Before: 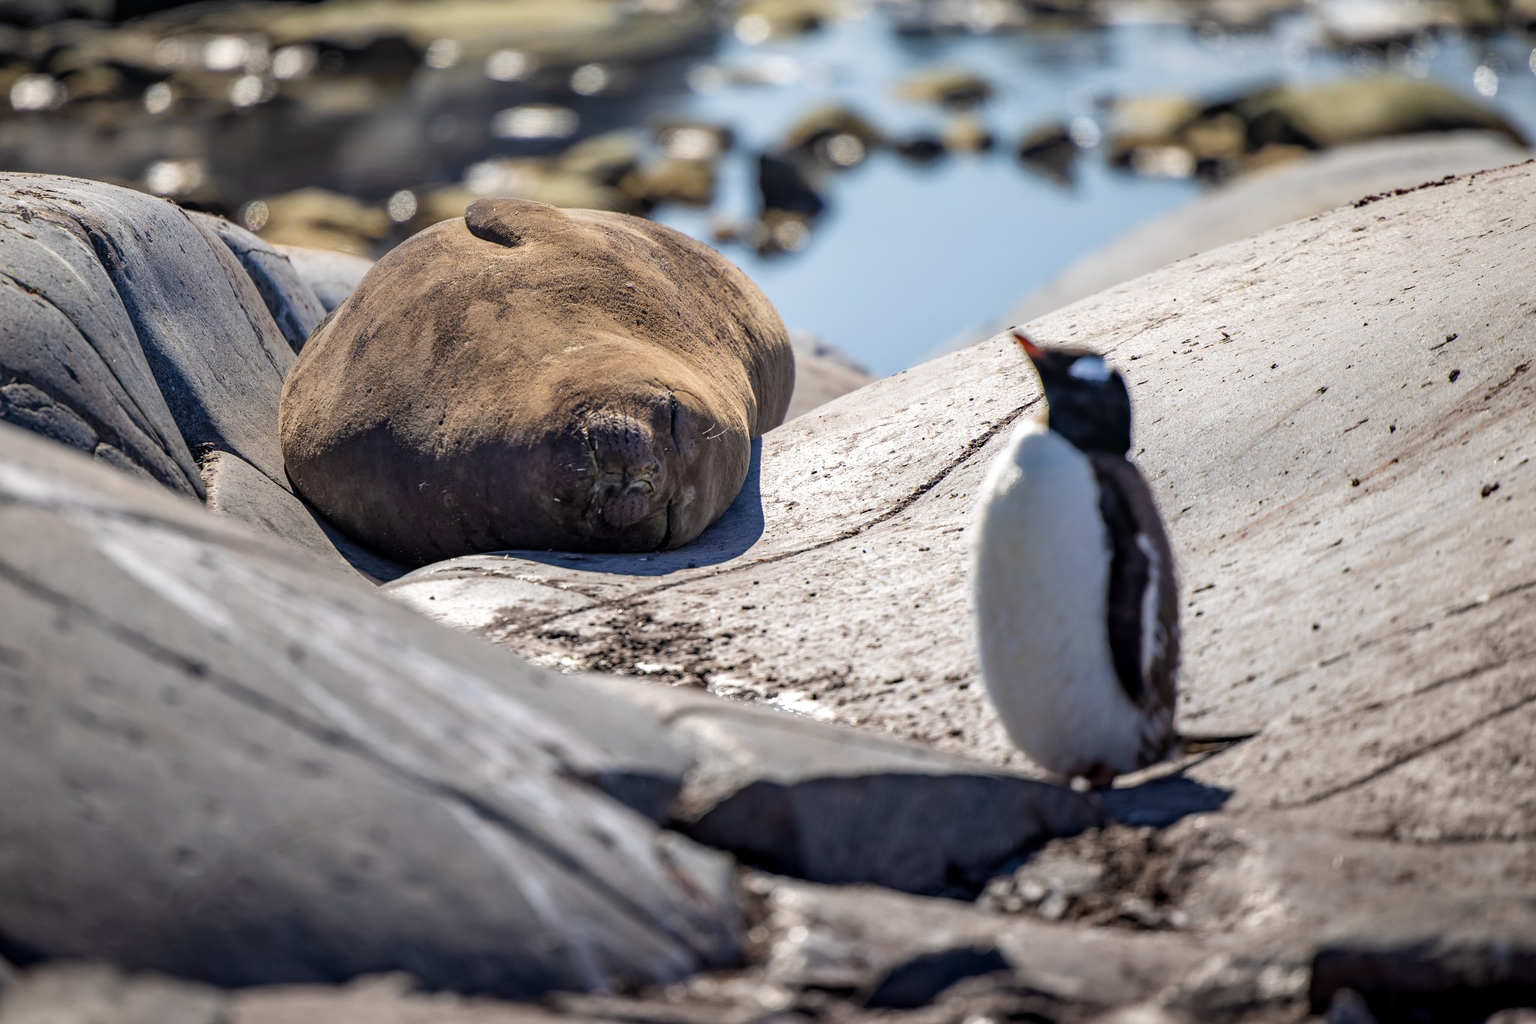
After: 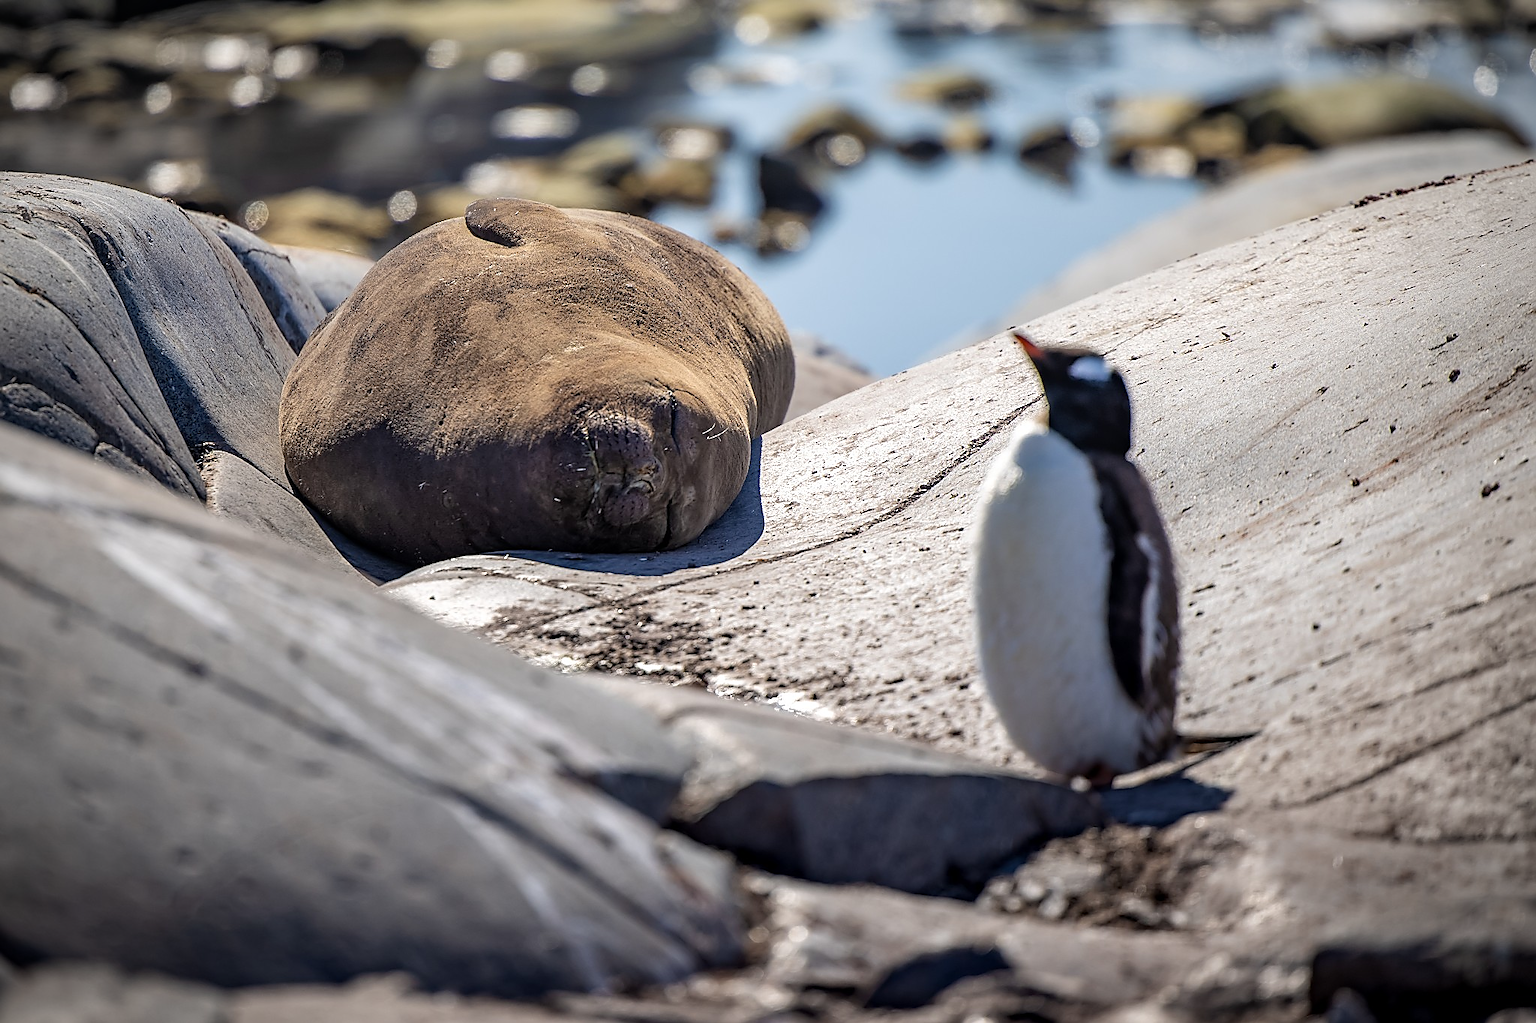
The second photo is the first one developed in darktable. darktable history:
sharpen: radius 1.359, amount 1.253, threshold 0.8
vignetting: fall-off radius 60.56%
